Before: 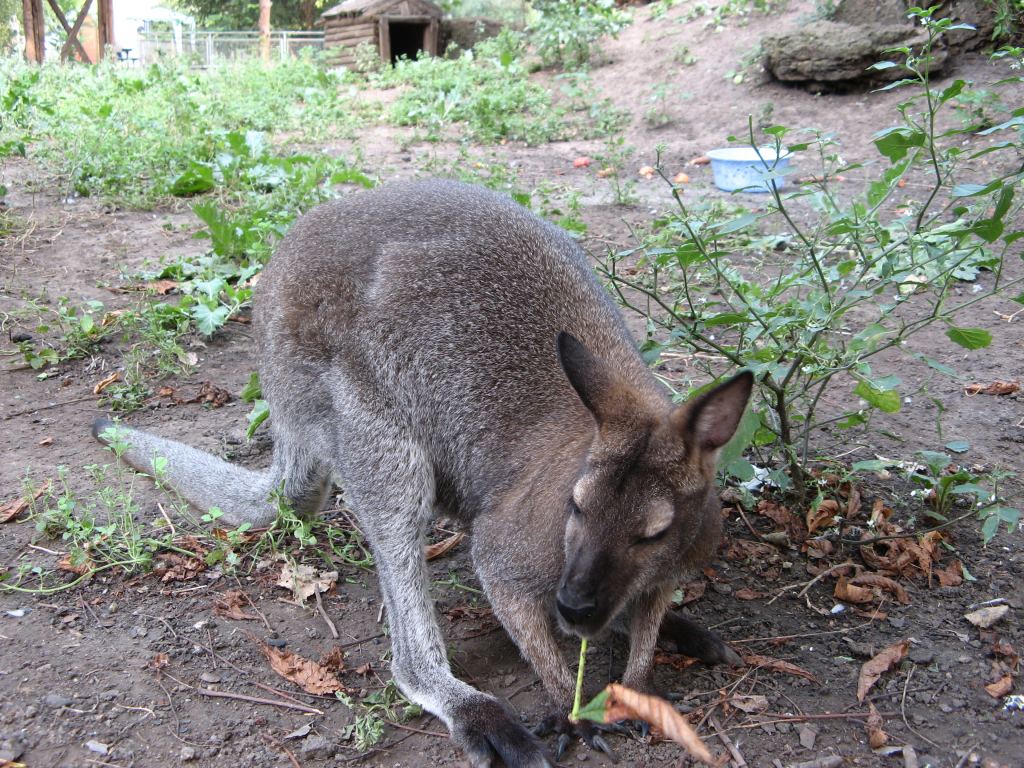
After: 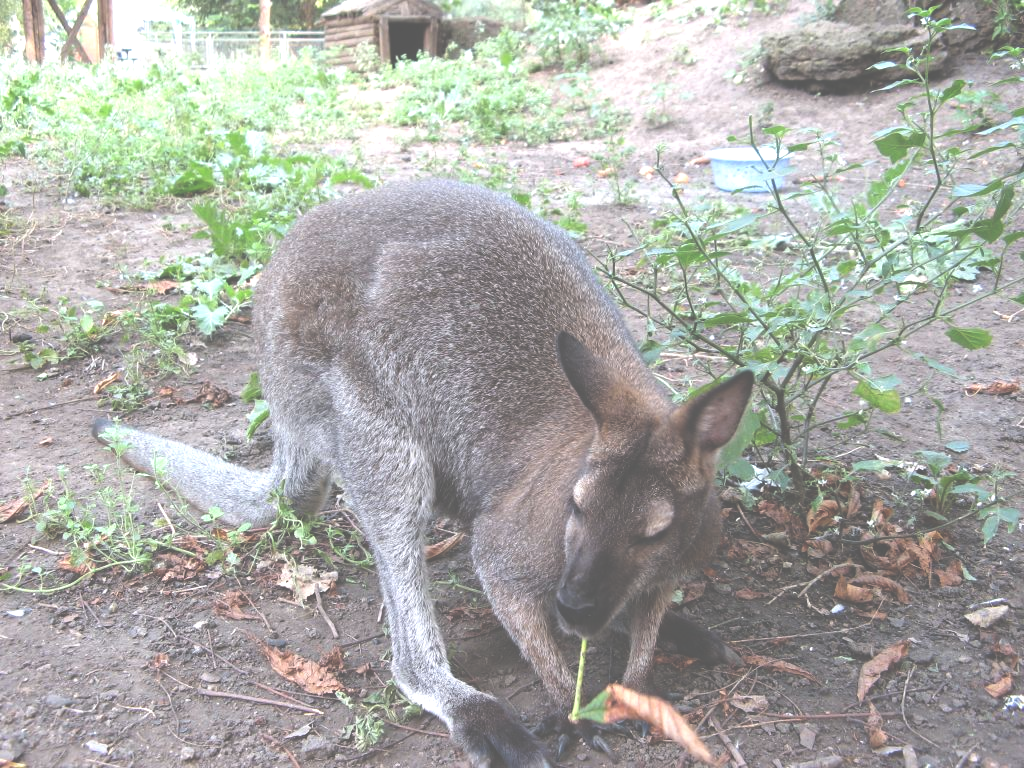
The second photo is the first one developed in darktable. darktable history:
exposure: black level correction -0.071, exposure 0.503 EV, compensate highlight preservation false
levels: levels [0, 0.498, 1]
